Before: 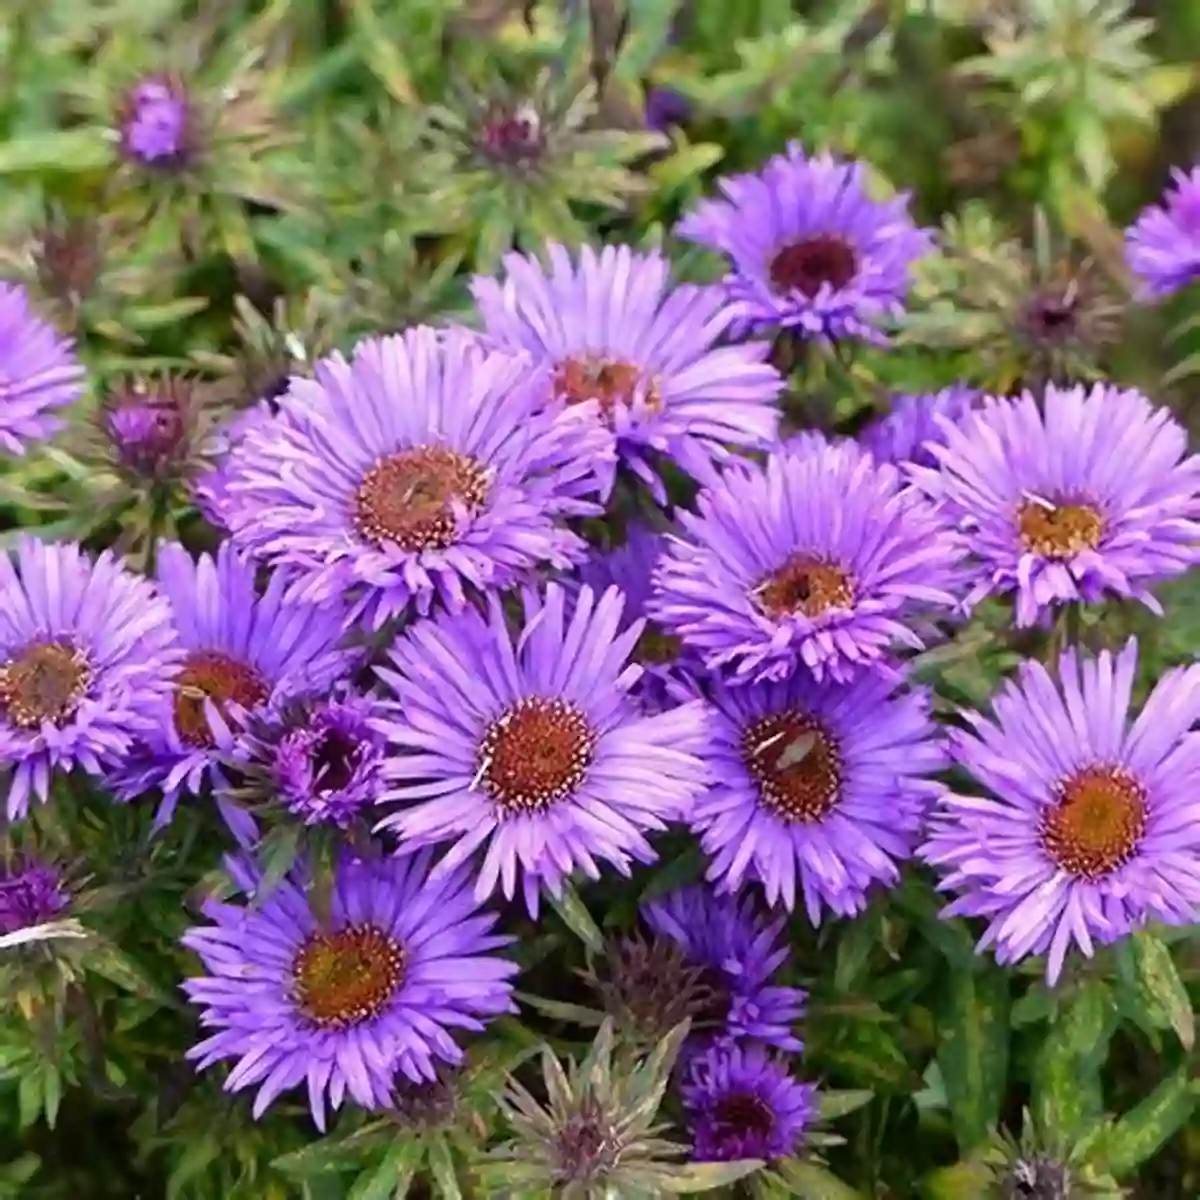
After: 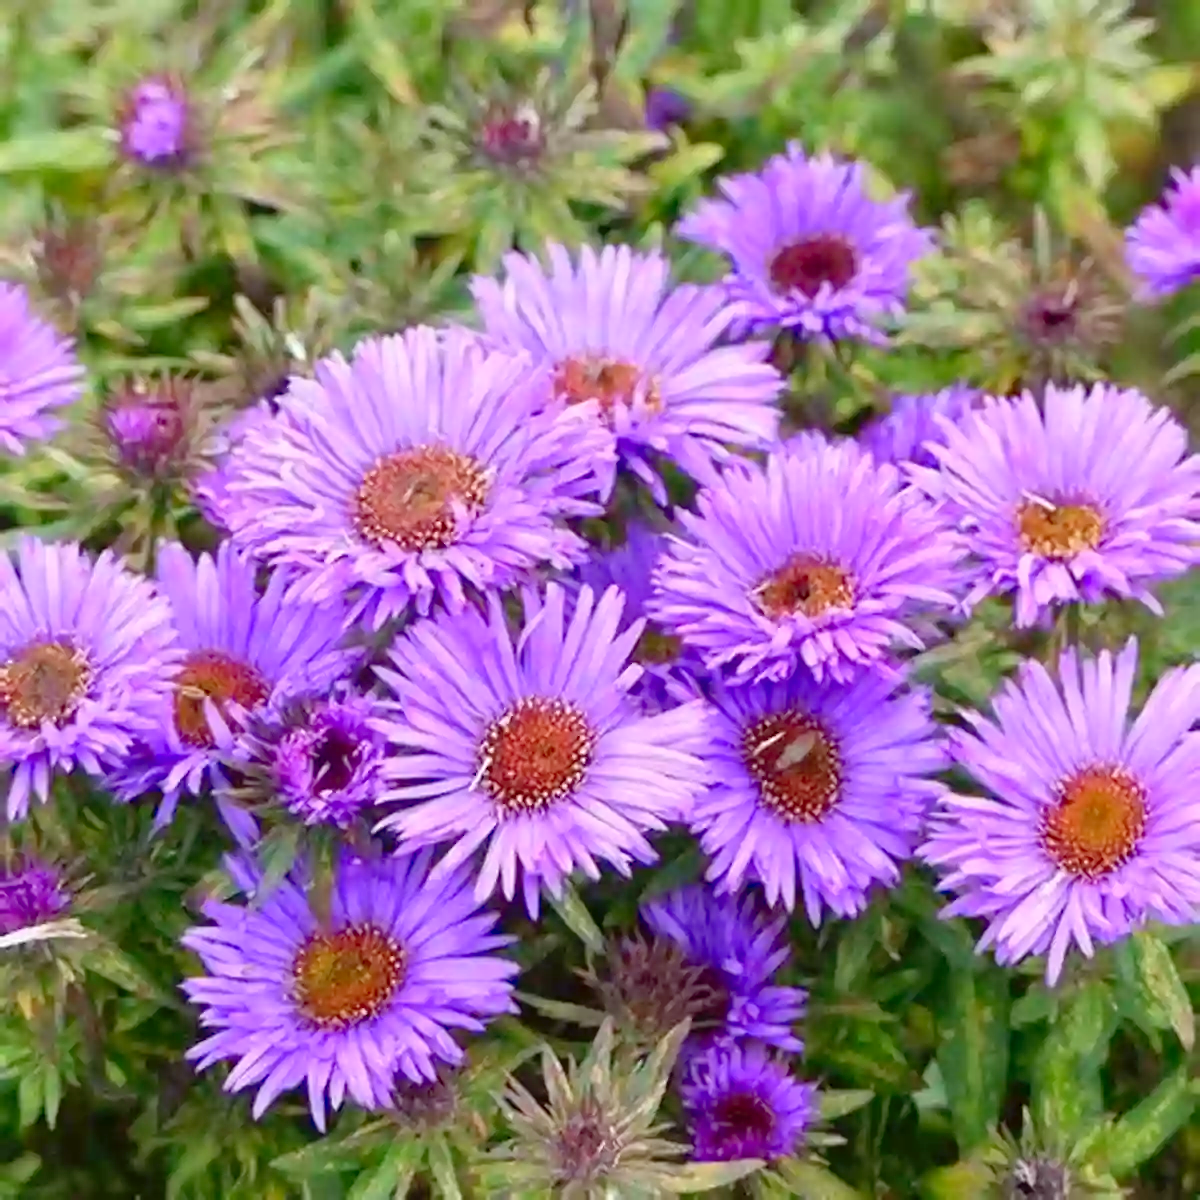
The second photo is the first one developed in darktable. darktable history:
levels: levels [0, 0.445, 1]
